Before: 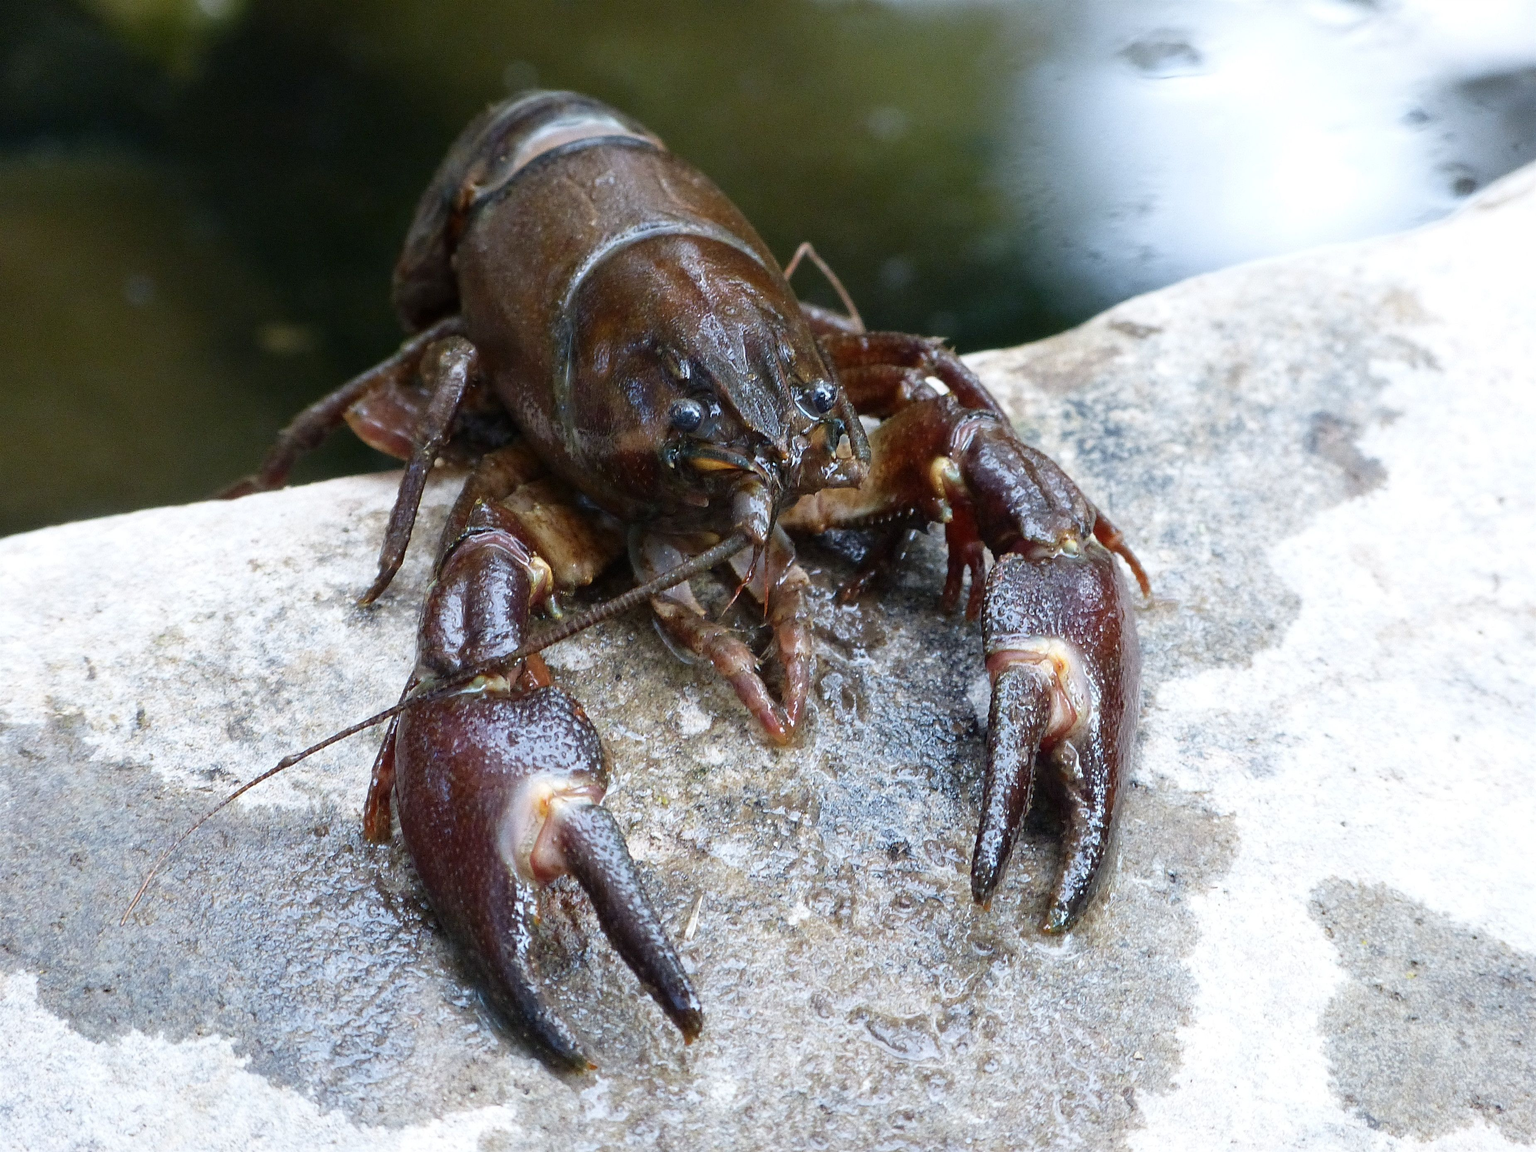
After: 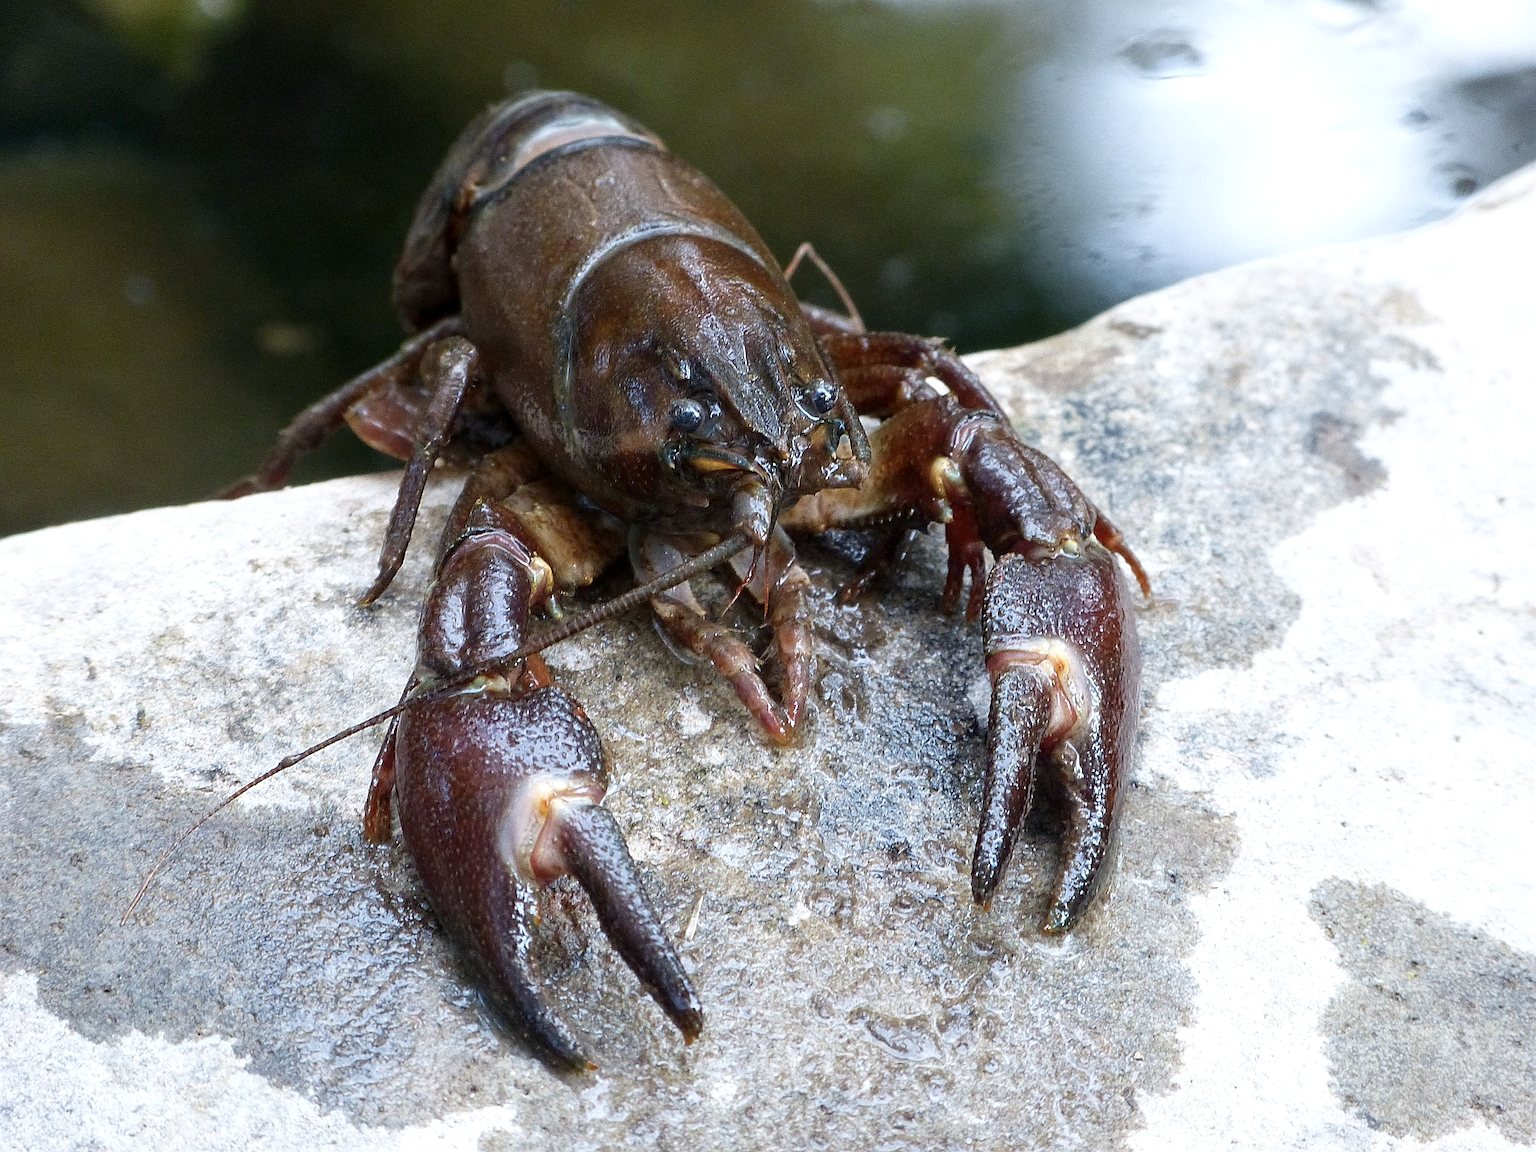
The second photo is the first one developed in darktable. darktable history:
local contrast: highlights 105%, shadows 97%, detail 119%, midtone range 0.2
sharpen: on, module defaults
